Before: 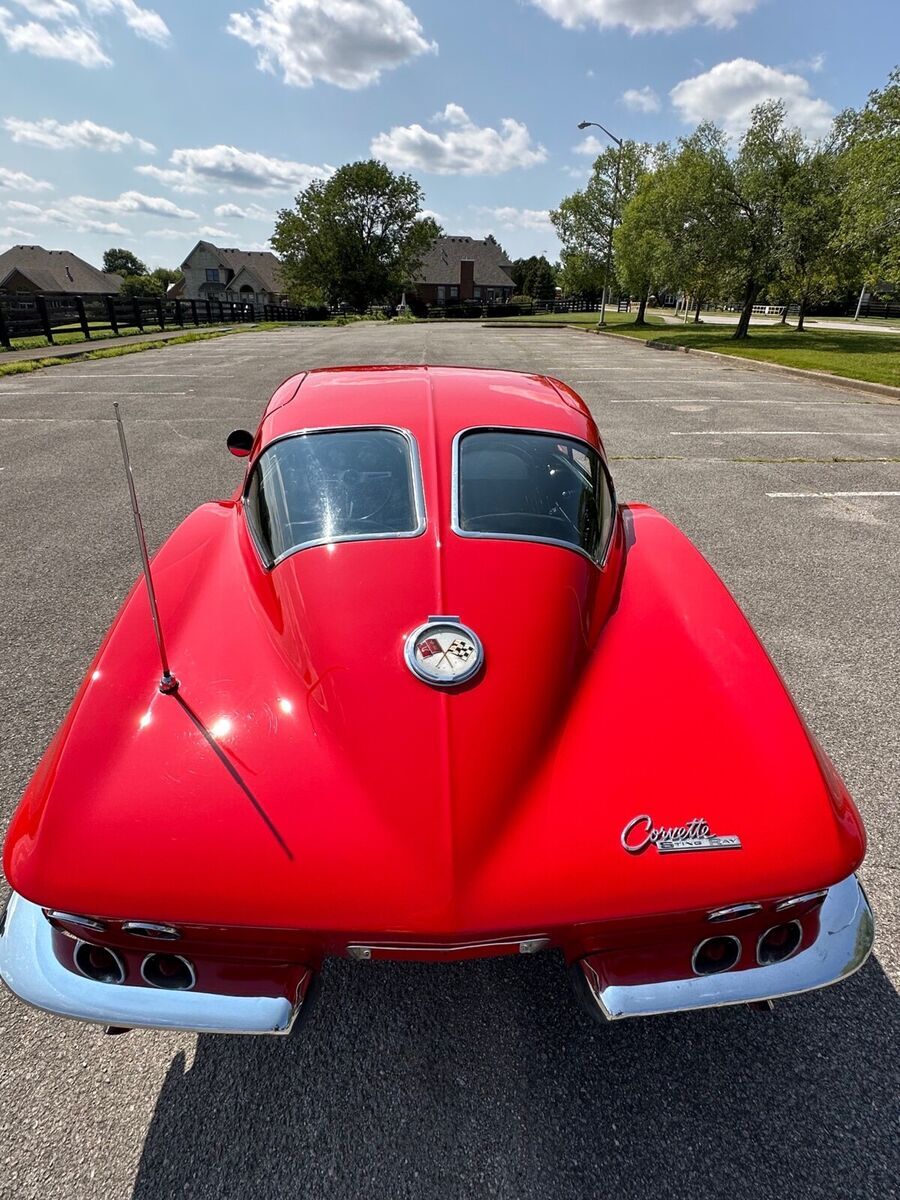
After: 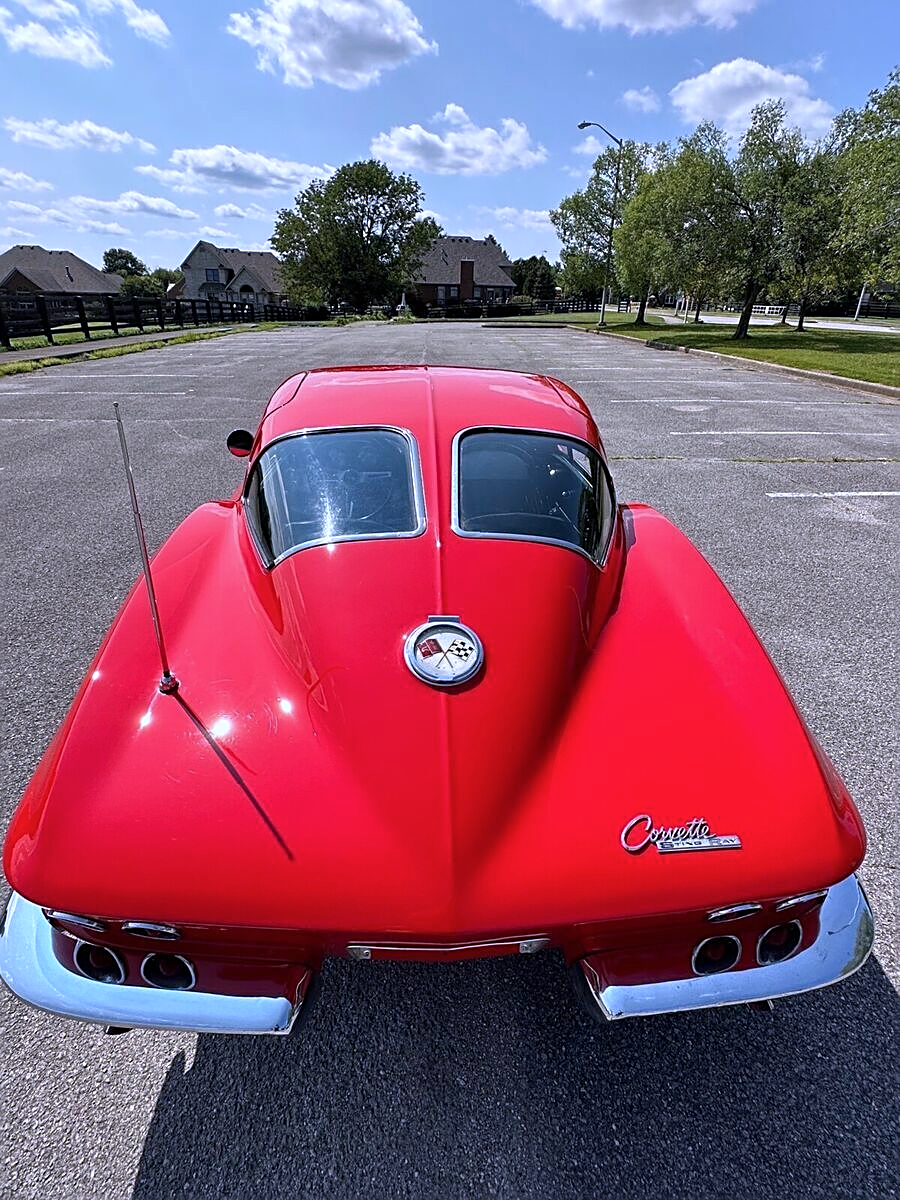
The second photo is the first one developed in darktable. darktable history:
sharpen: on, module defaults
color calibration: illuminant as shot in camera, x 0.377, y 0.393, temperature 4215.28 K
